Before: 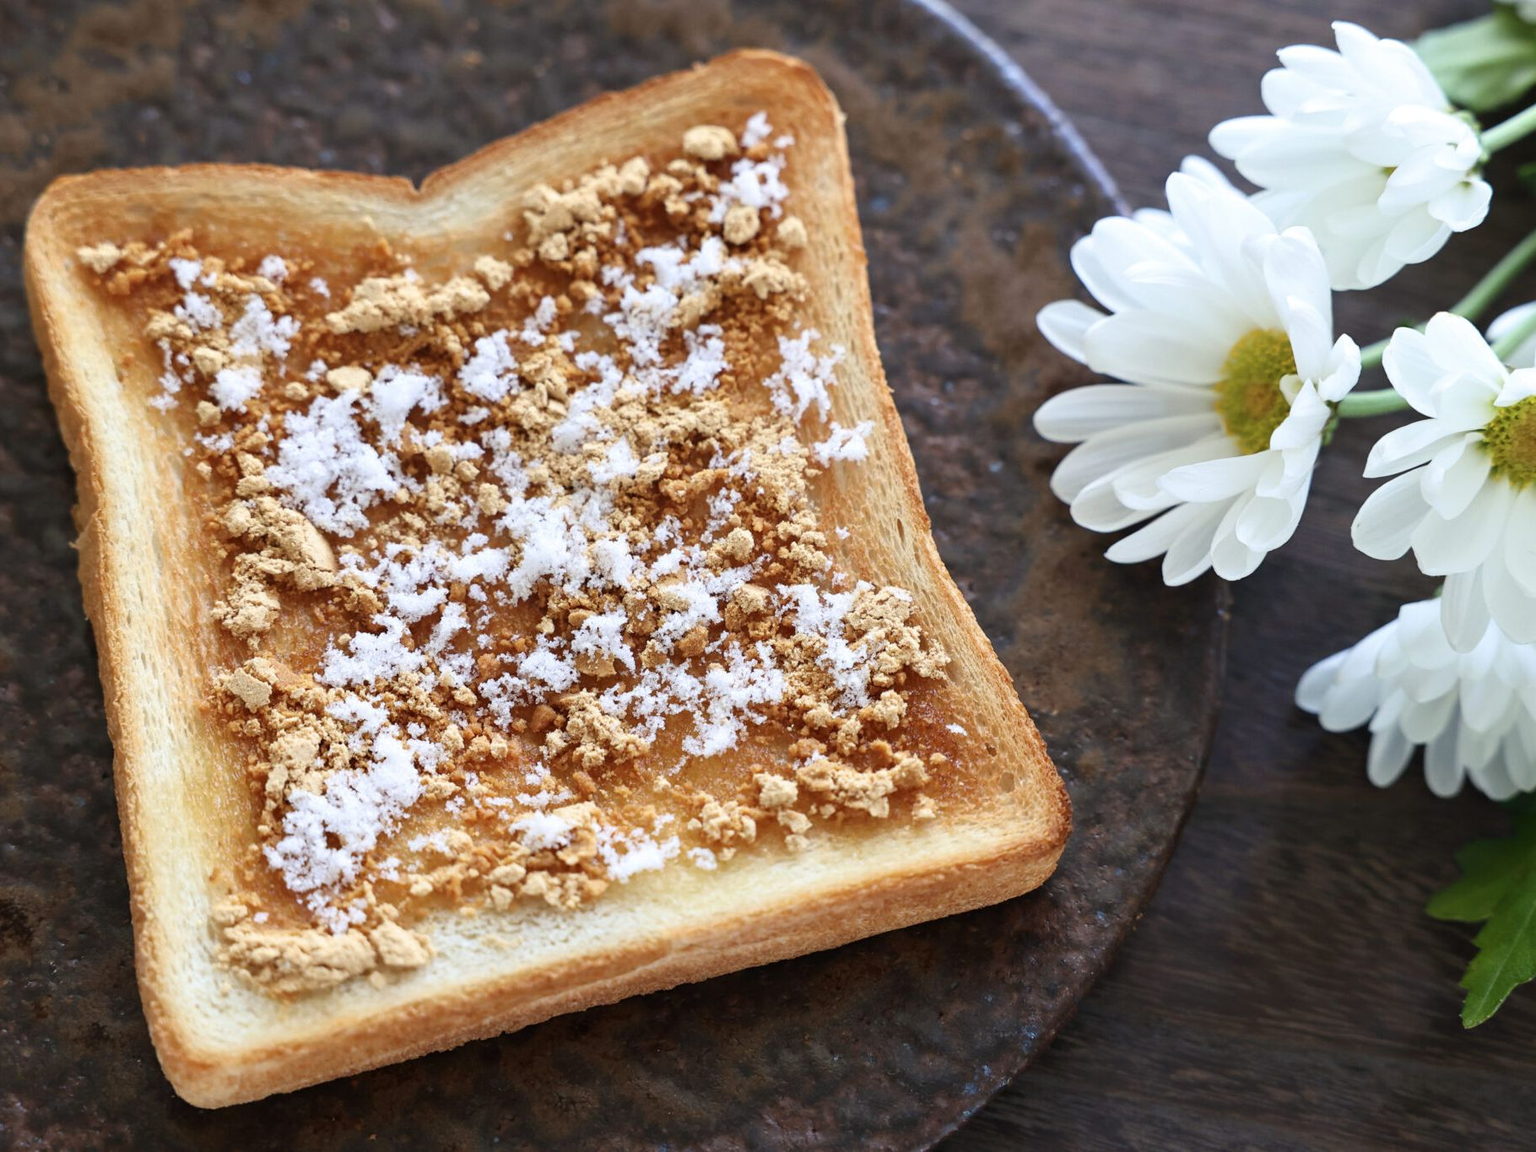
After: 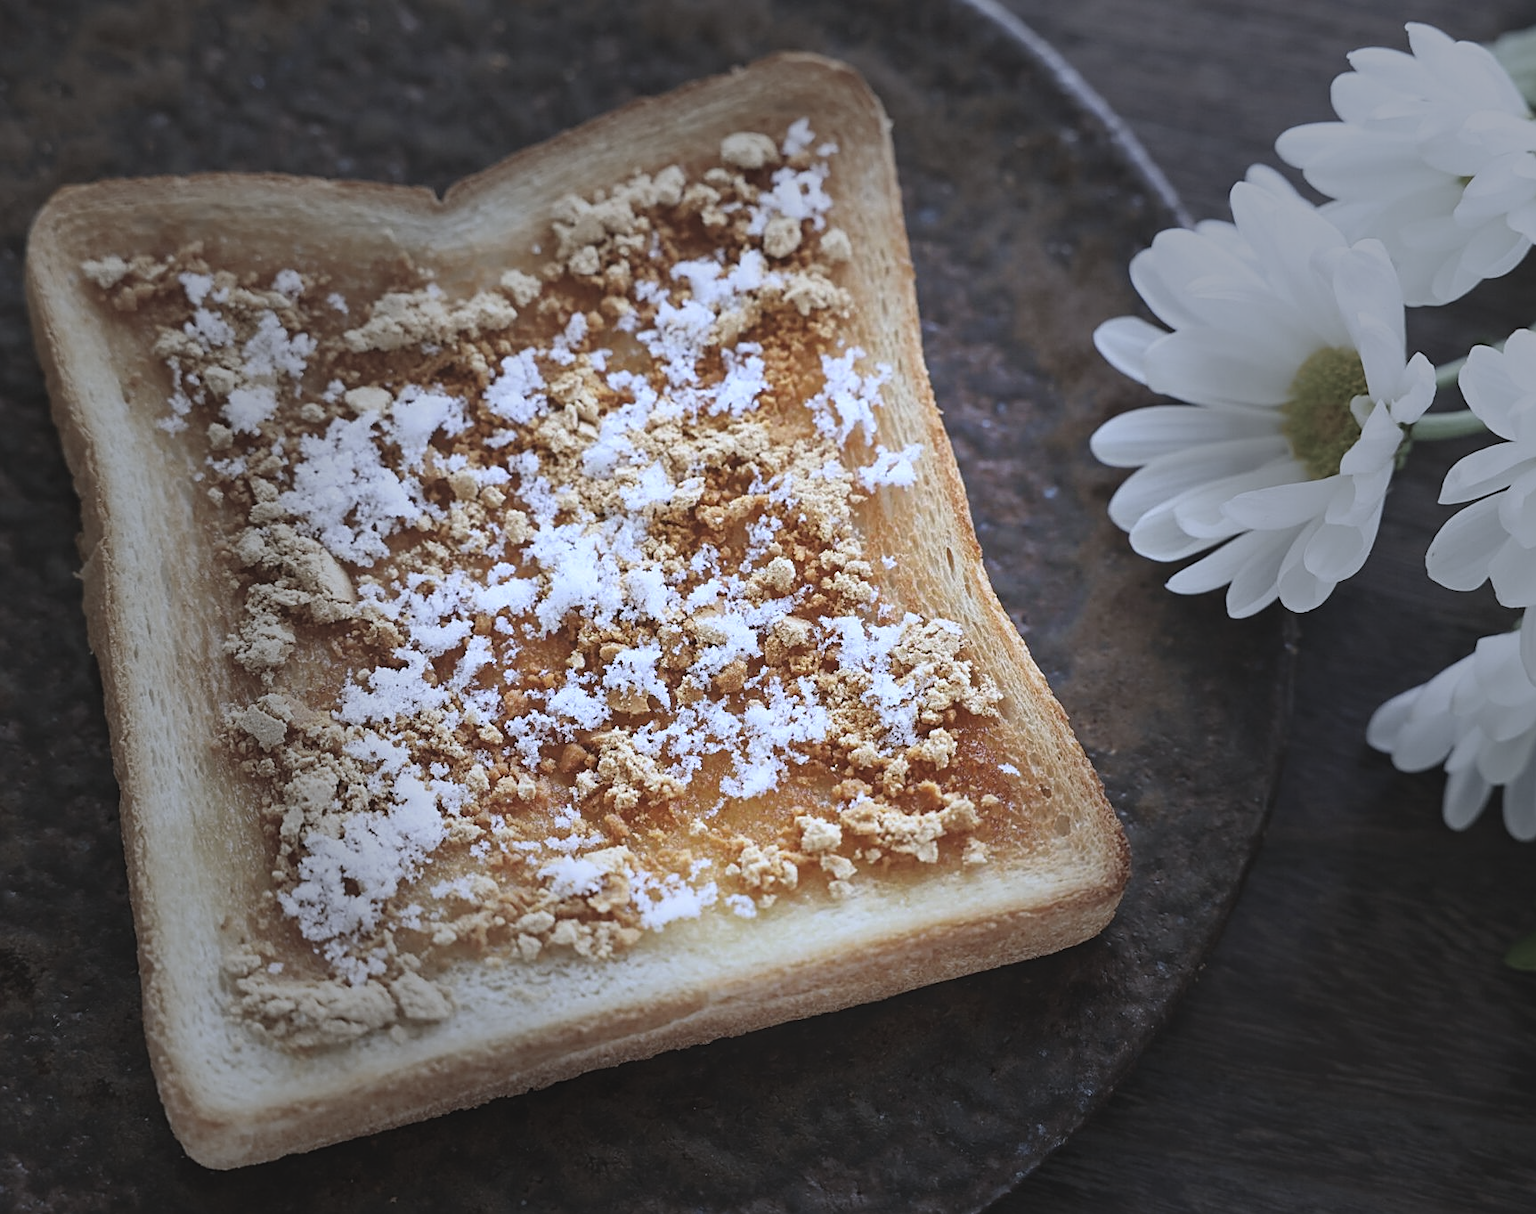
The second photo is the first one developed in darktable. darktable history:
crop and rotate: right 5.167%
color balance: lift [1.01, 1, 1, 1], gamma [1.097, 1, 1, 1], gain [0.85, 1, 1, 1]
white balance: red 0.948, green 1.02, blue 1.176
sharpen: on, module defaults
vignetting: fall-off start 31.28%, fall-off radius 34.64%, brightness -0.575
